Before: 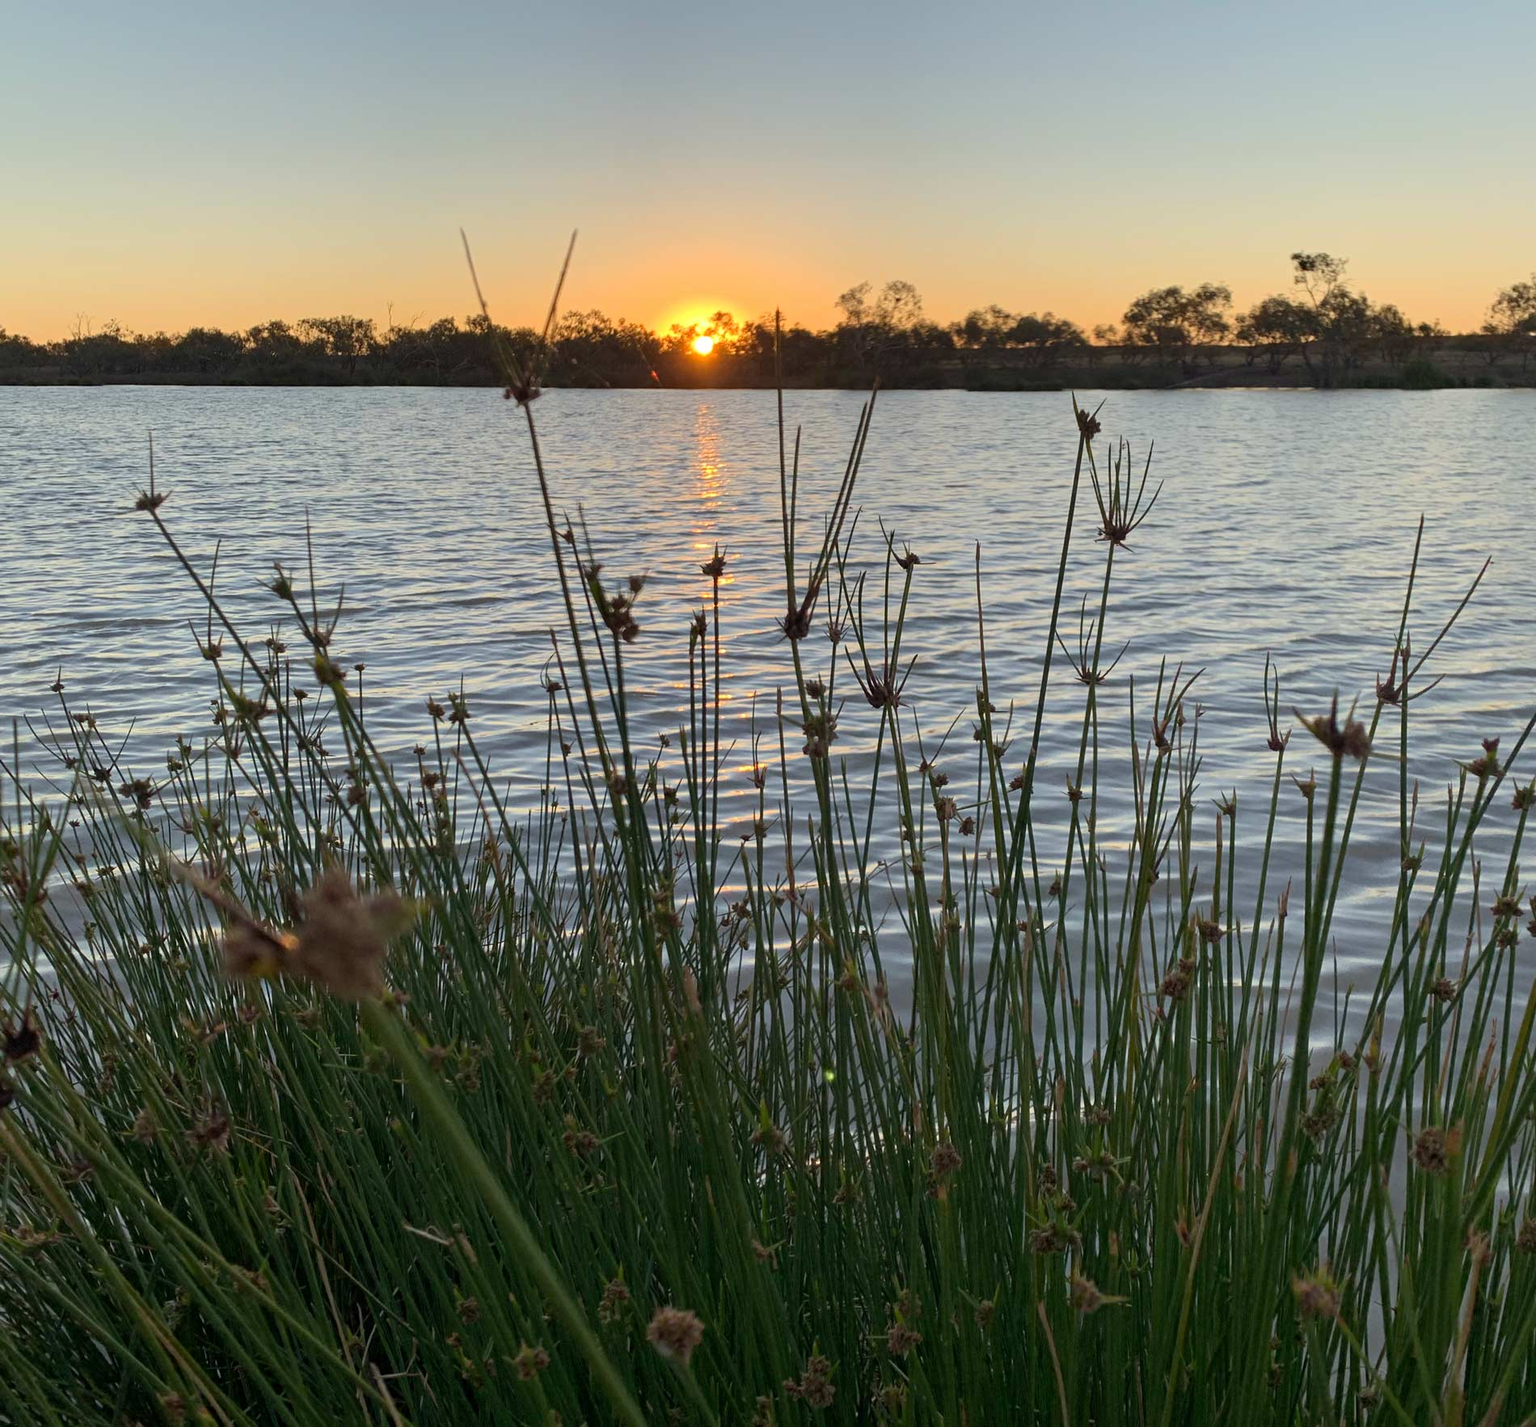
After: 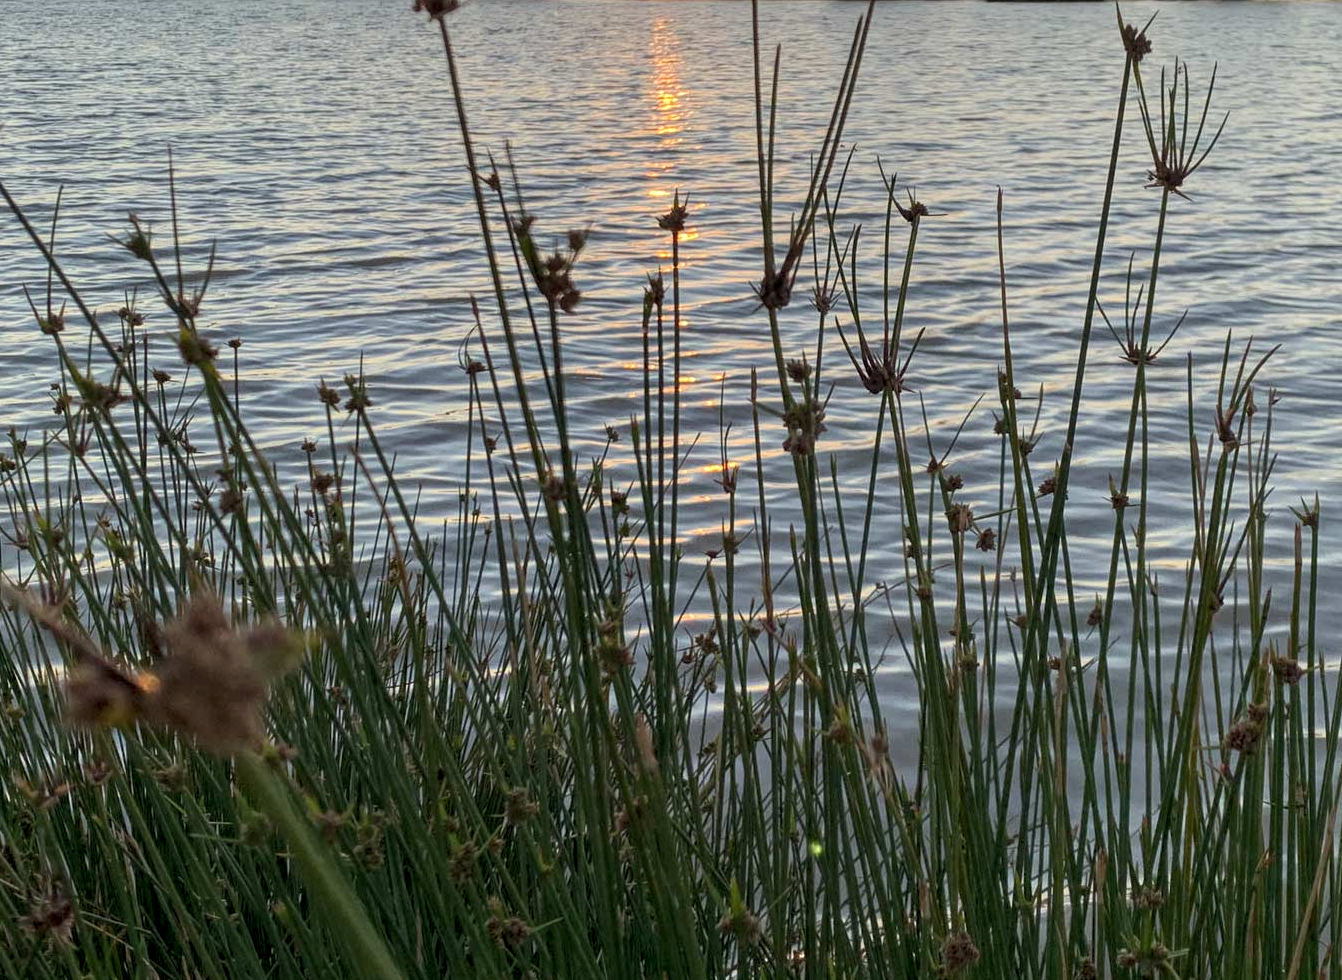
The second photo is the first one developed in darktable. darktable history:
local contrast: highlights 96%, shadows 84%, detail 160%, midtone range 0.2
crop: left 11.08%, top 27.329%, right 18.284%, bottom 17.137%
